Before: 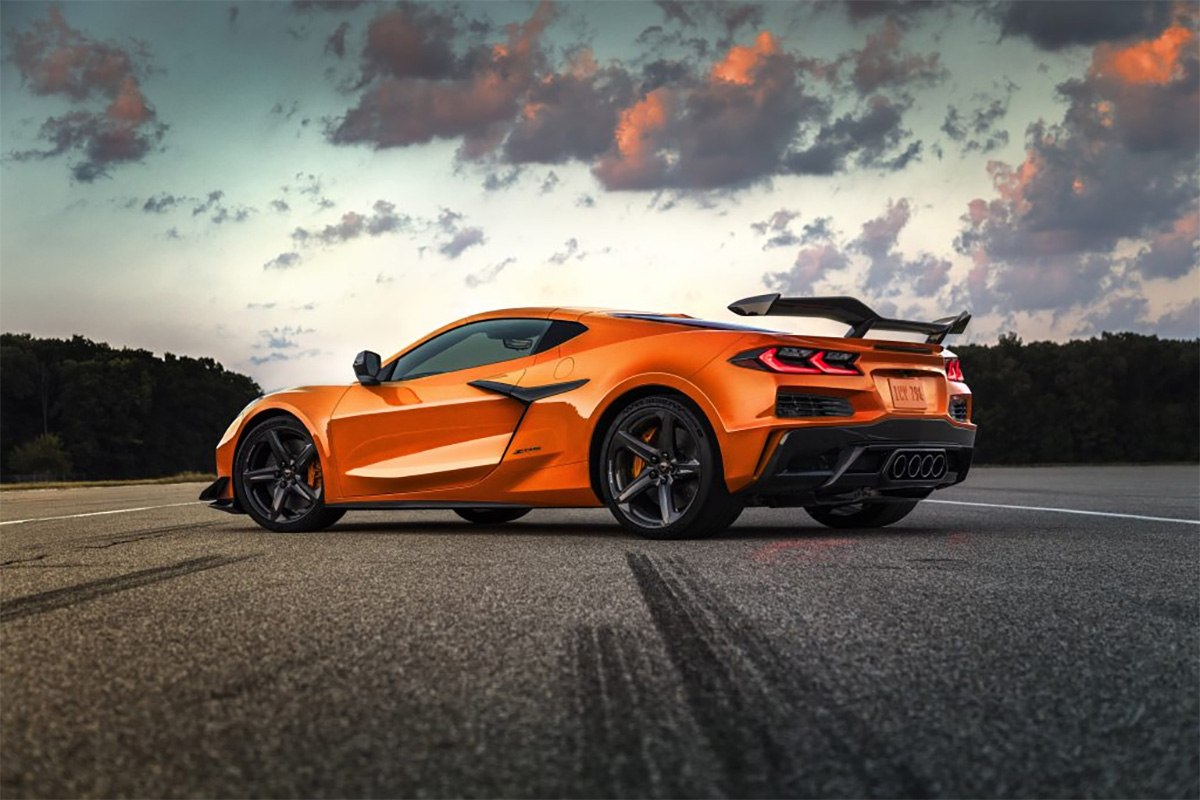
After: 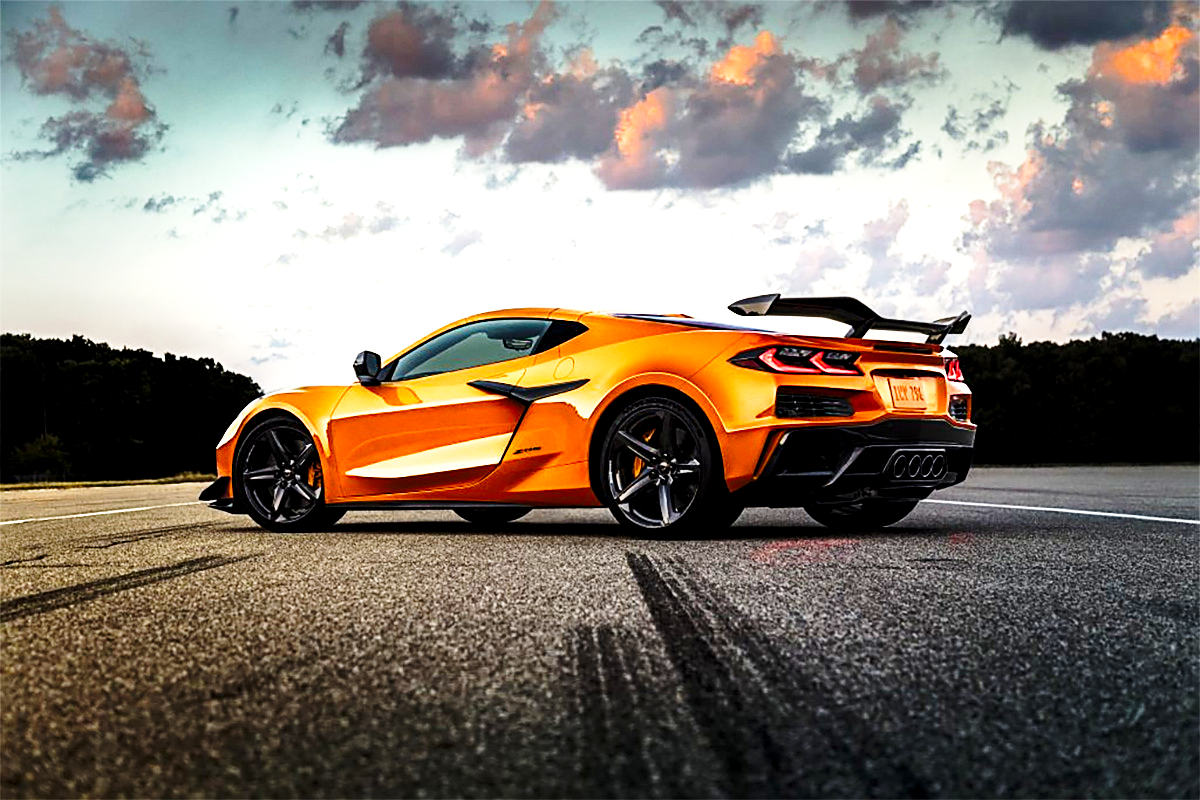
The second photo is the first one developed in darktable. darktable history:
sharpen: on, module defaults
color balance rgb: global offset › luminance -0.873%, perceptual saturation grading › global saturation -1.324%, perceptual brilliance grading › highlights 19.901%, perceptual brilliance grading › mid-tones 20.016%, perceptual brilliance grading › shadows -20.804%, global vibrance 24.011%
base curve: curves: ch0 [(0, 0) (0.028, 0.03) (0.121, 0.232) (0.46, 0.748) (0.859, 0.968) (1, 1)], preserve colors none
